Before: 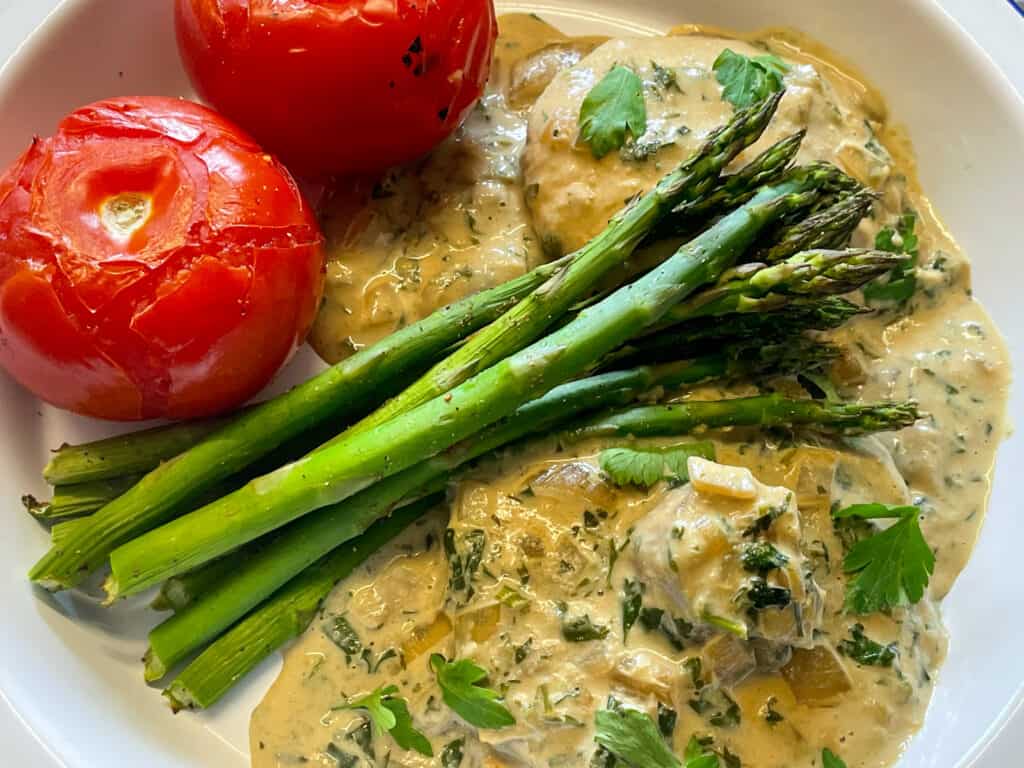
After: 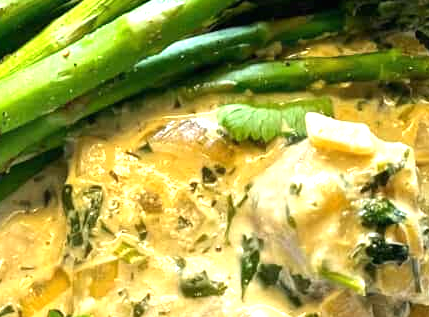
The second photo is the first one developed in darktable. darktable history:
crop: left 37.387%, top 44.831%, right 20.644%, bottom 13.794%
exposure: black level correction 0, exposure 1 EV, compensate highlight preservation false
